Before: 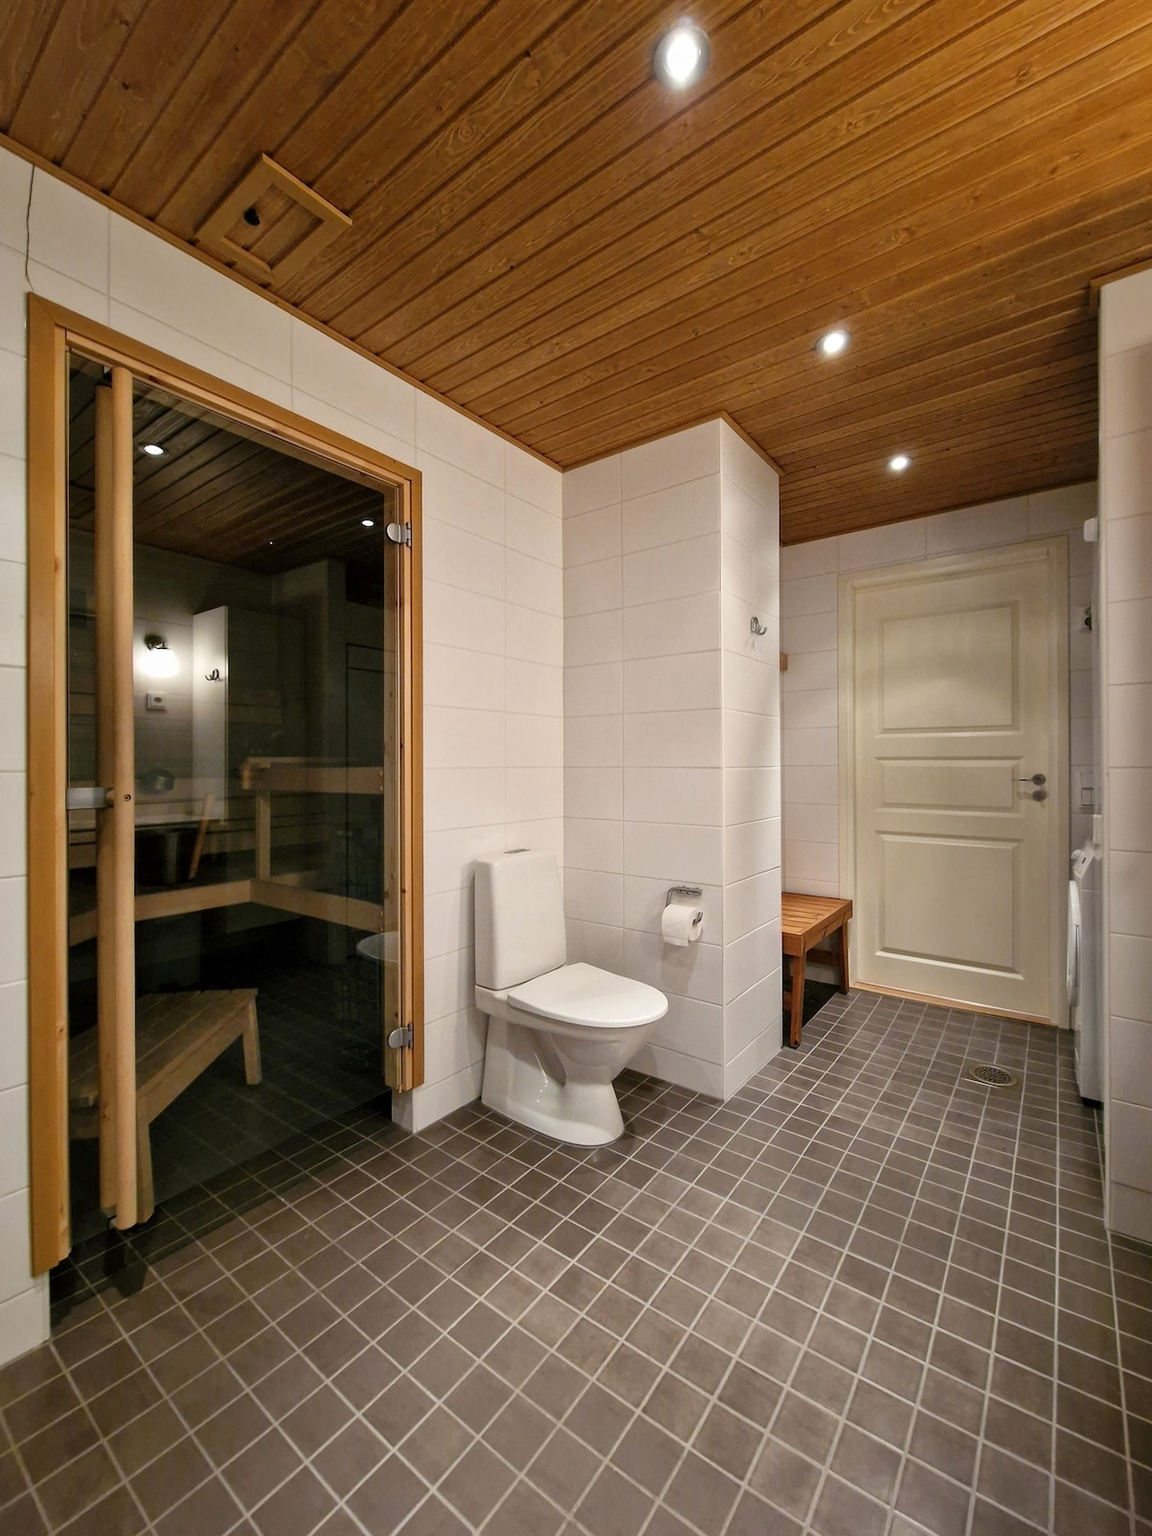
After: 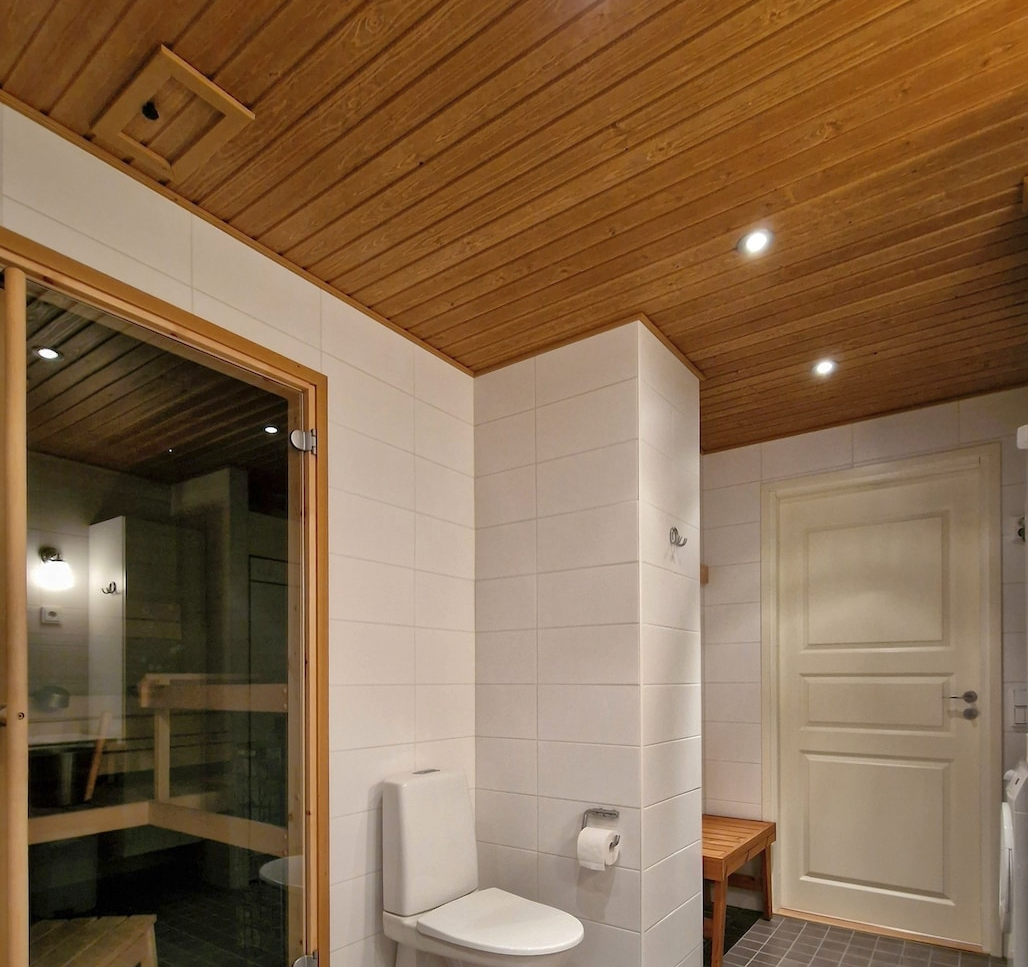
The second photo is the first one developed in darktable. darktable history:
shadows and highlights: on, module defaults
crop and rotate: left 9.345%, top 7.22%, right 4.982%, bottom 32.331%
